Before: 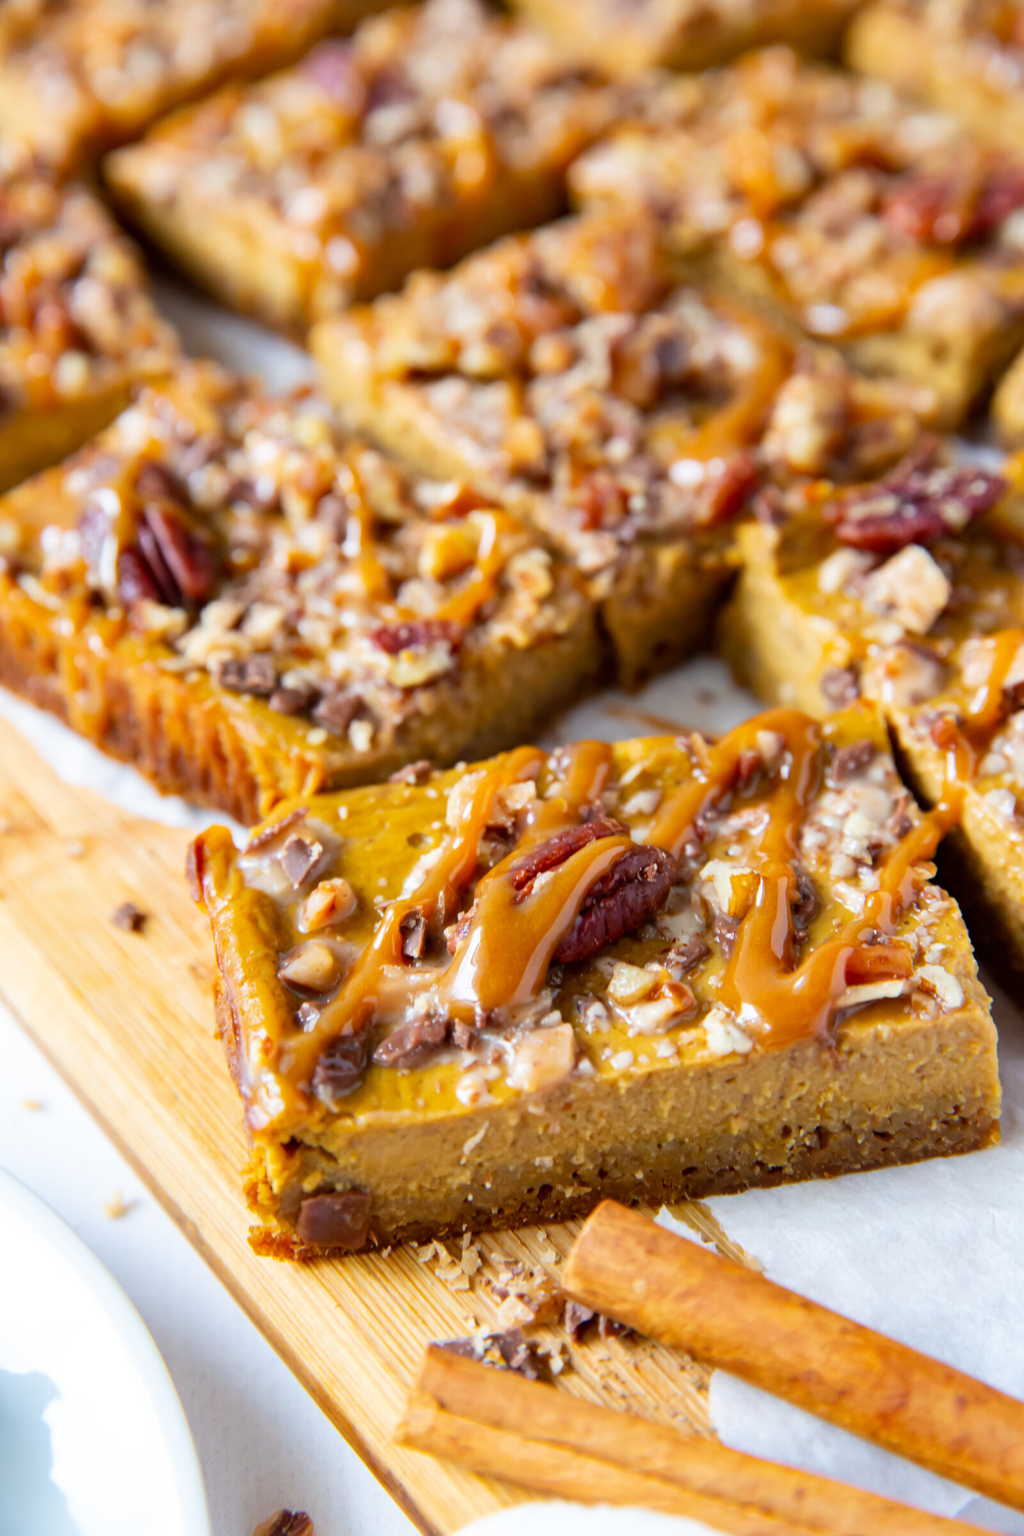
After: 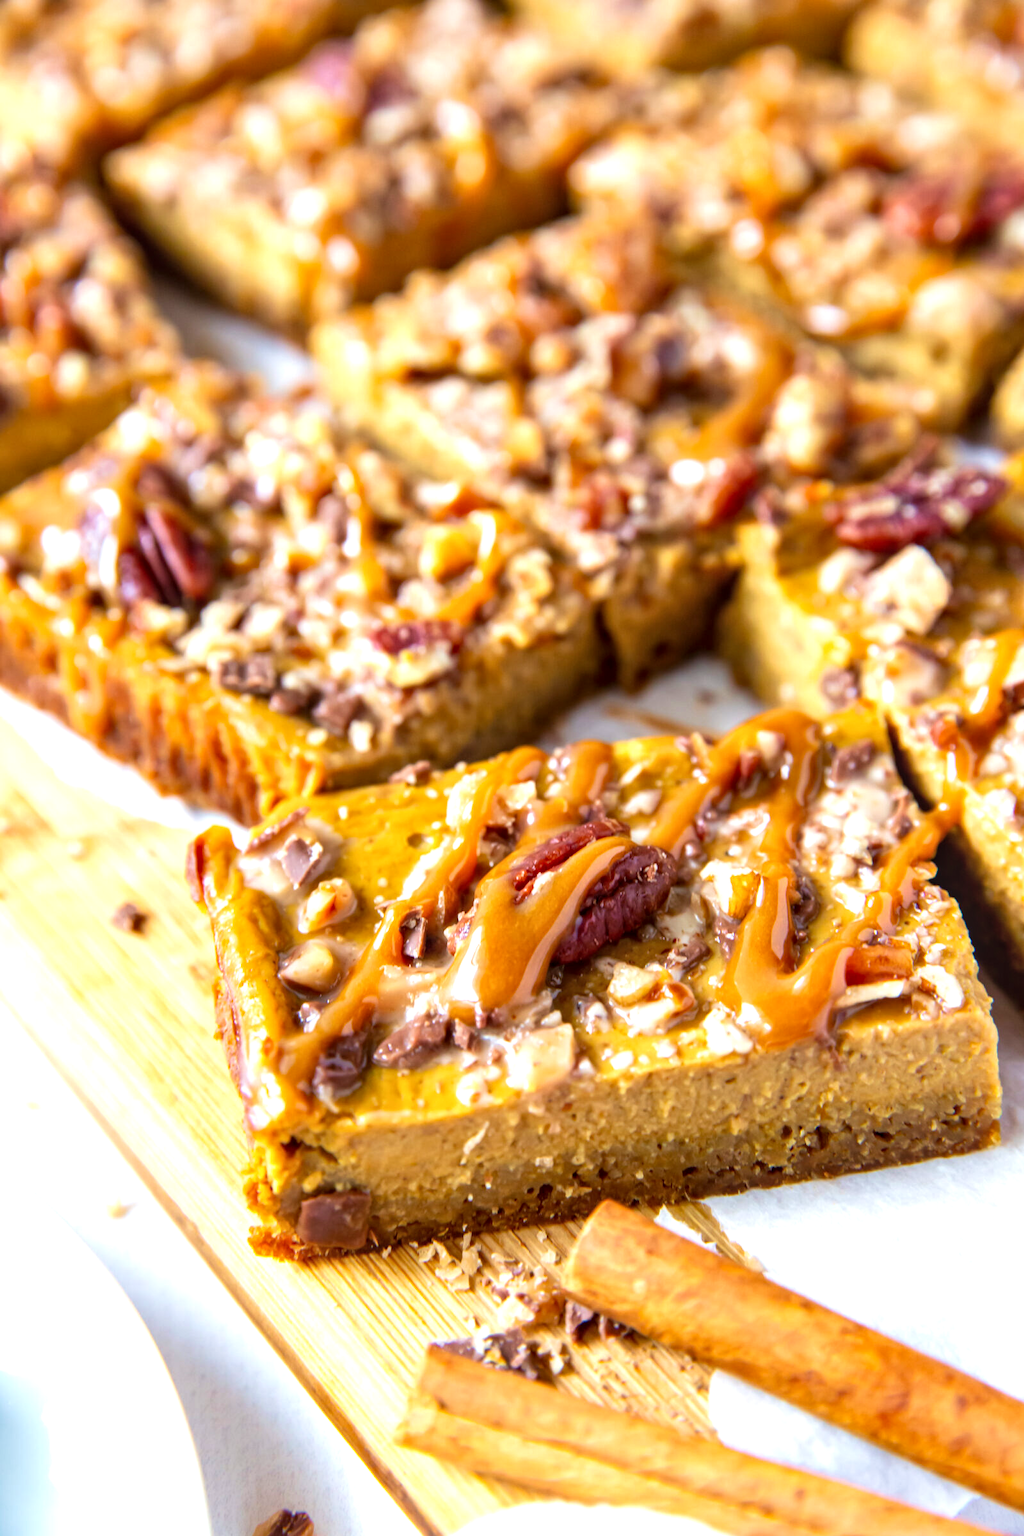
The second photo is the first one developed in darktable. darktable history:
exposure: black level correction 0, exposure 0.5 EV, compensate exposure bias true, compensate highlight preservation false
velvia: on, module defaults
local contrast: on, module defaults
